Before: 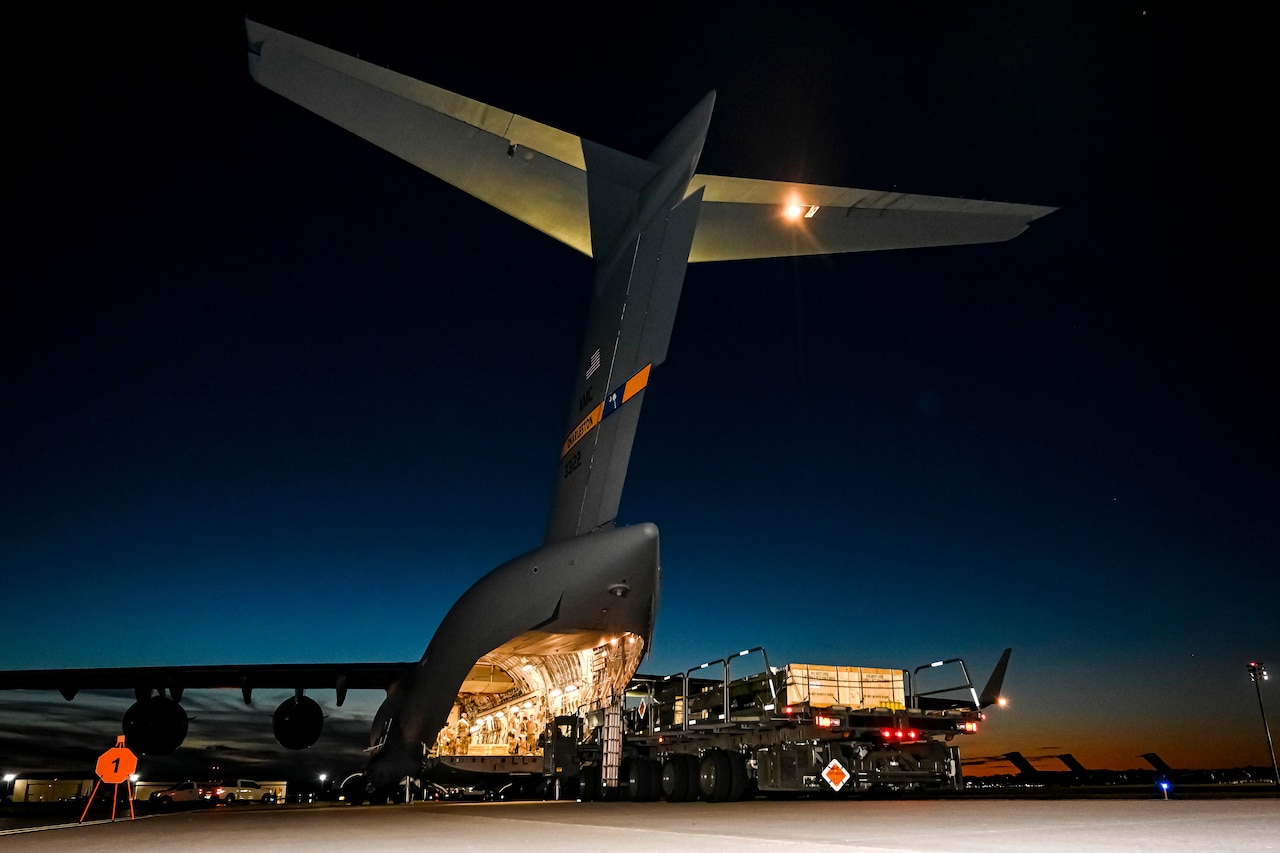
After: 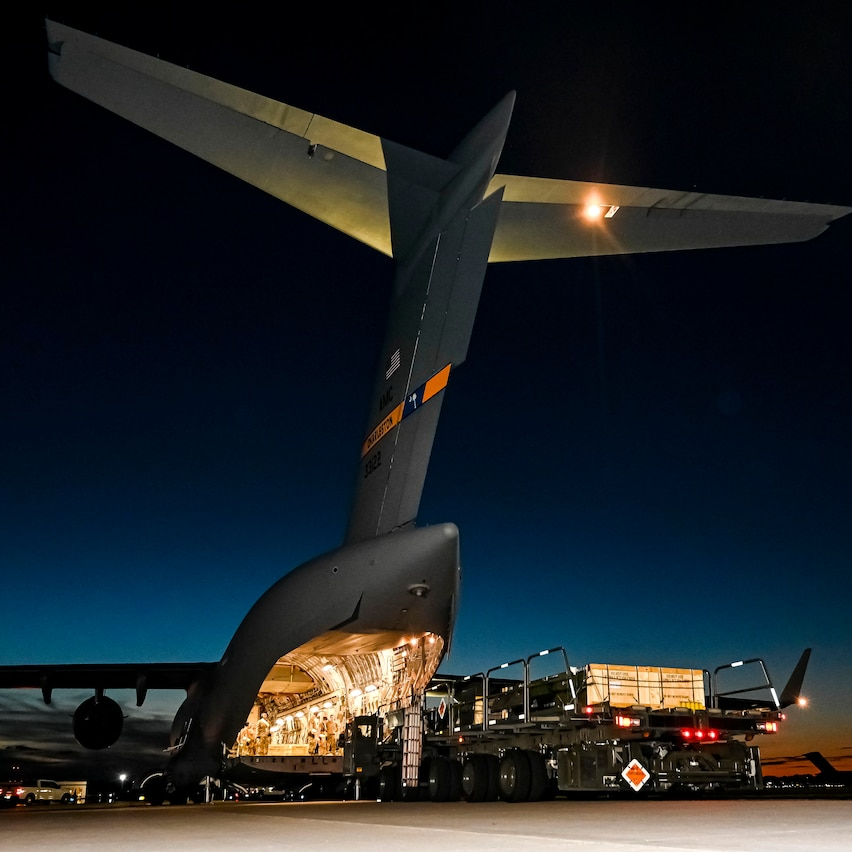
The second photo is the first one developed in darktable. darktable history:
crop and rotate: left 15.641%, right 17.74%
